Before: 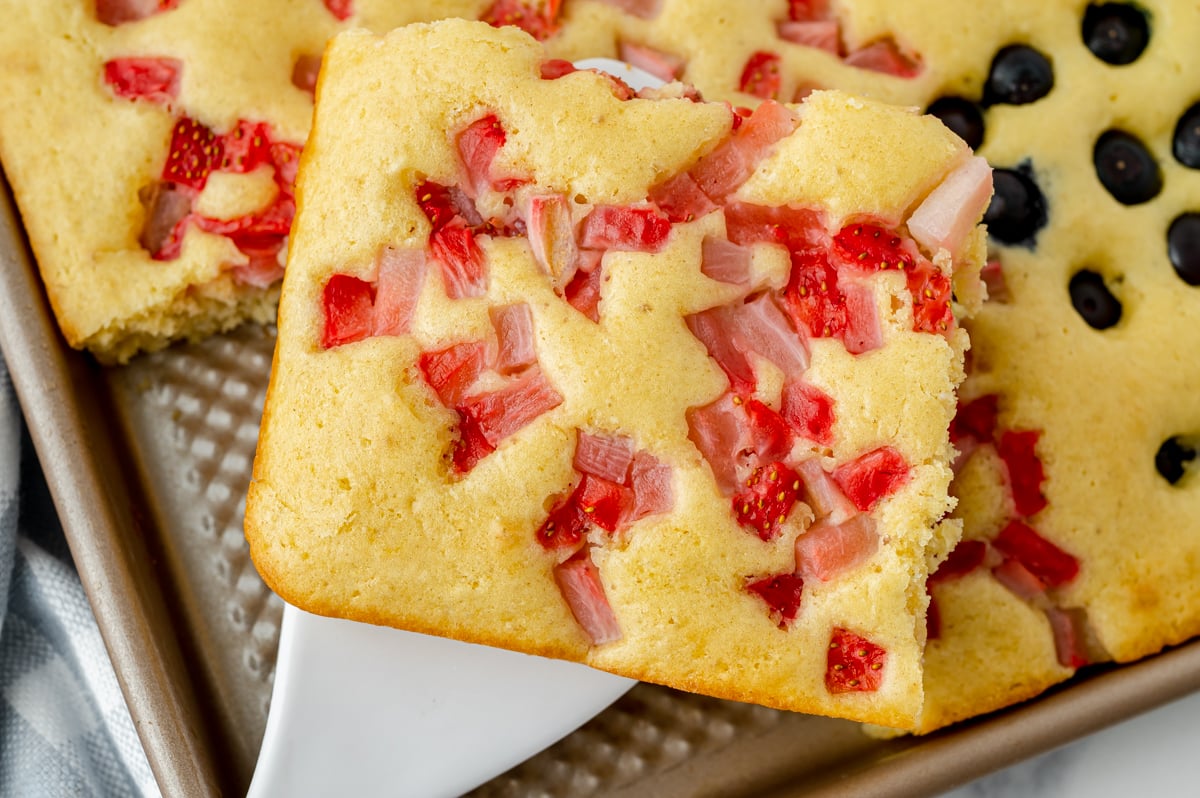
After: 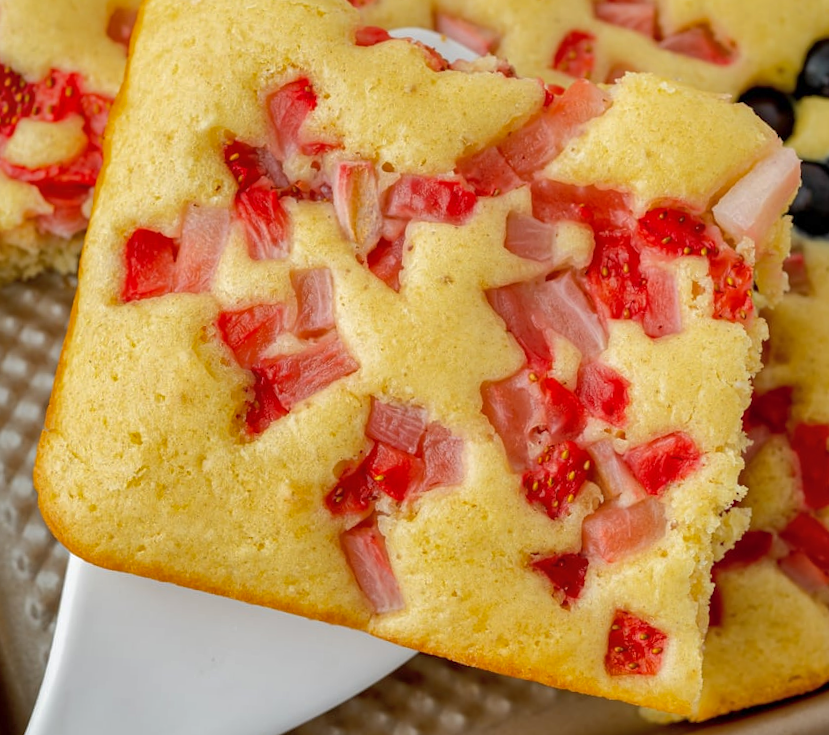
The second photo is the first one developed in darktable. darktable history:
crop and rotate: angle -3.27°, left 14.277%, top 0.028%, right 10.766%, bottom 0.028%
shadows and highlights: on, module defaults
